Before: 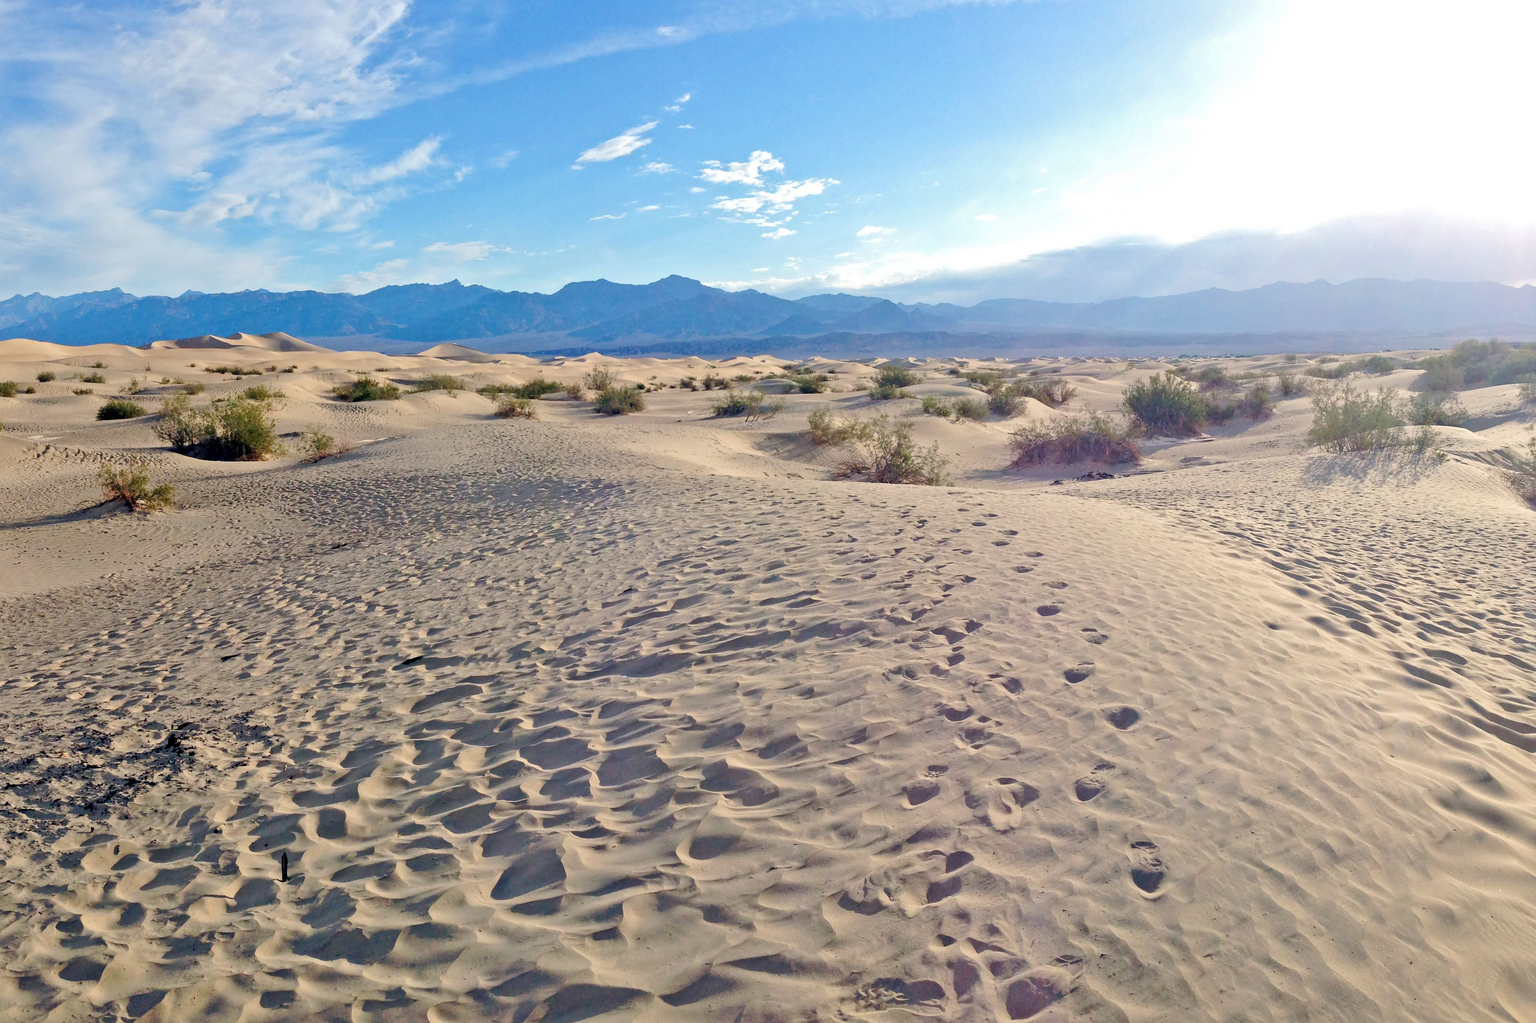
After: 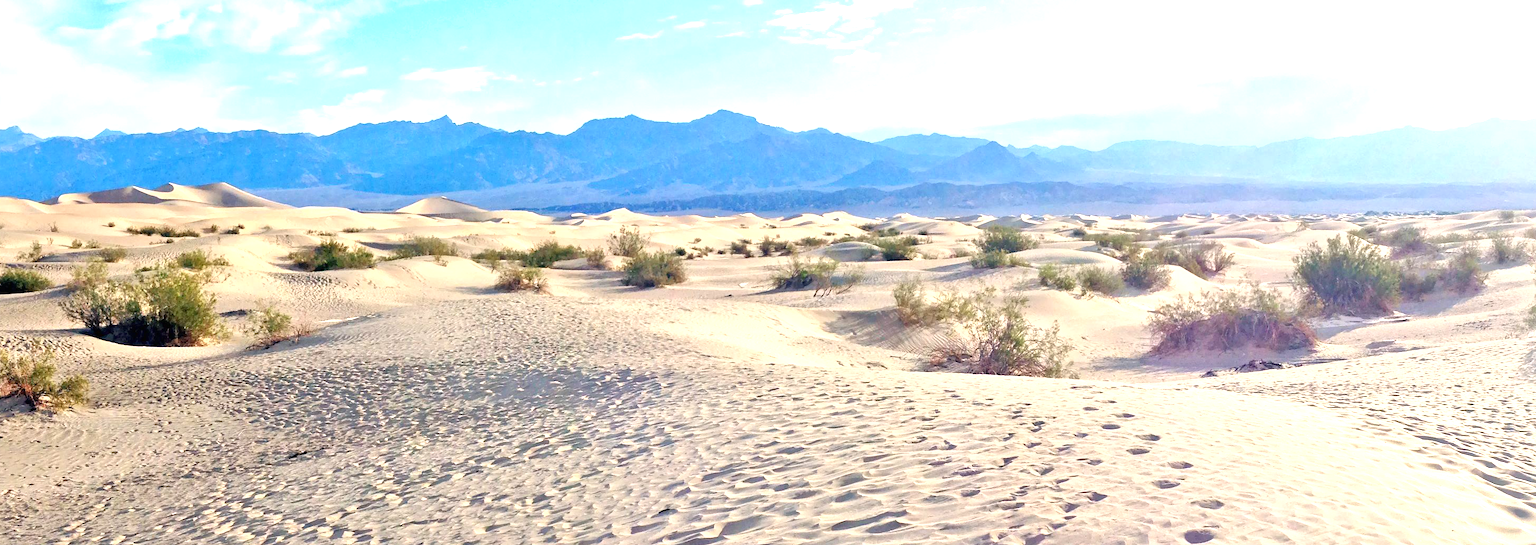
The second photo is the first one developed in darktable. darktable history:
exposure: black level correction 0, exposure 1.097 EV, compensate highlight preservation false
crop: left 6.897%, top 18.447%, right 14.443%, bottom 39.595%
shadows and highlights: shadows 25.16, highlights -24.36
